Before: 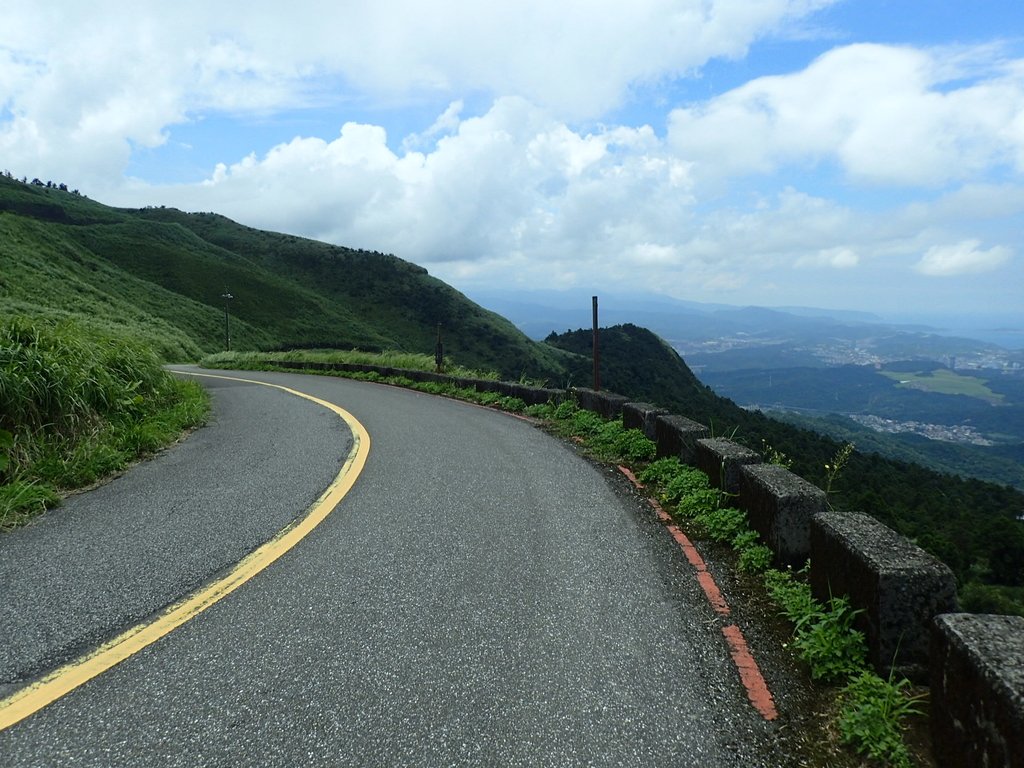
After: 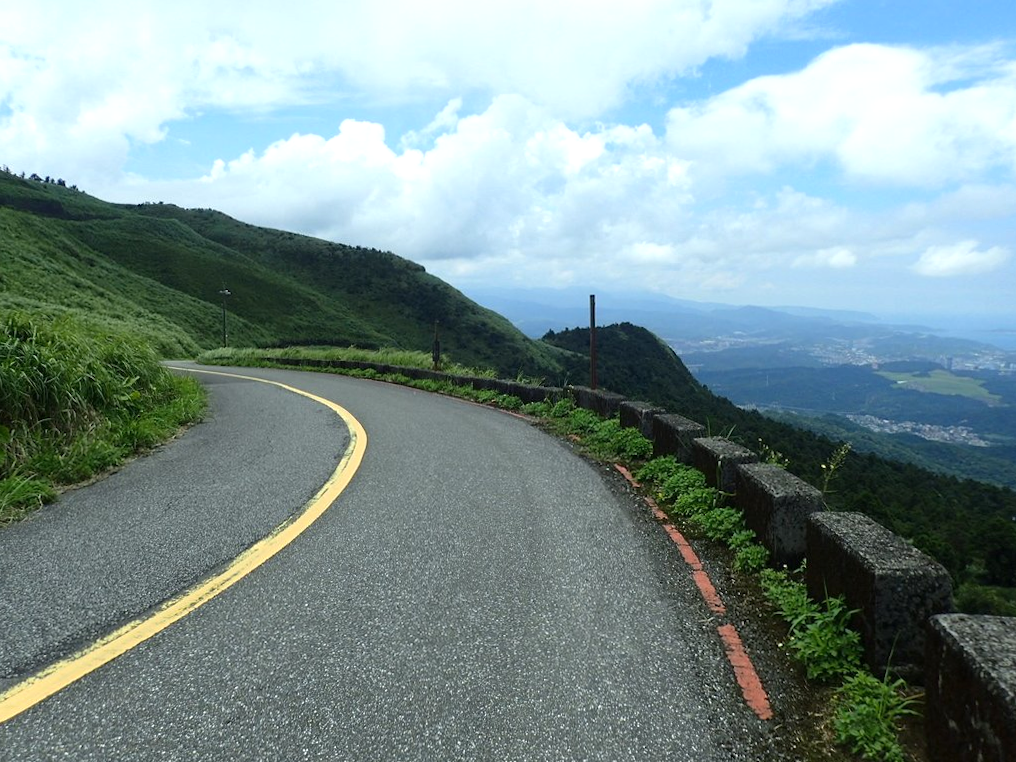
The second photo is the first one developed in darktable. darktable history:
tone equalizer: on, module defaults
exposure: exposure 0.3 EV, compensate highlight preservation false
crop and rotate: angle -0.339°
